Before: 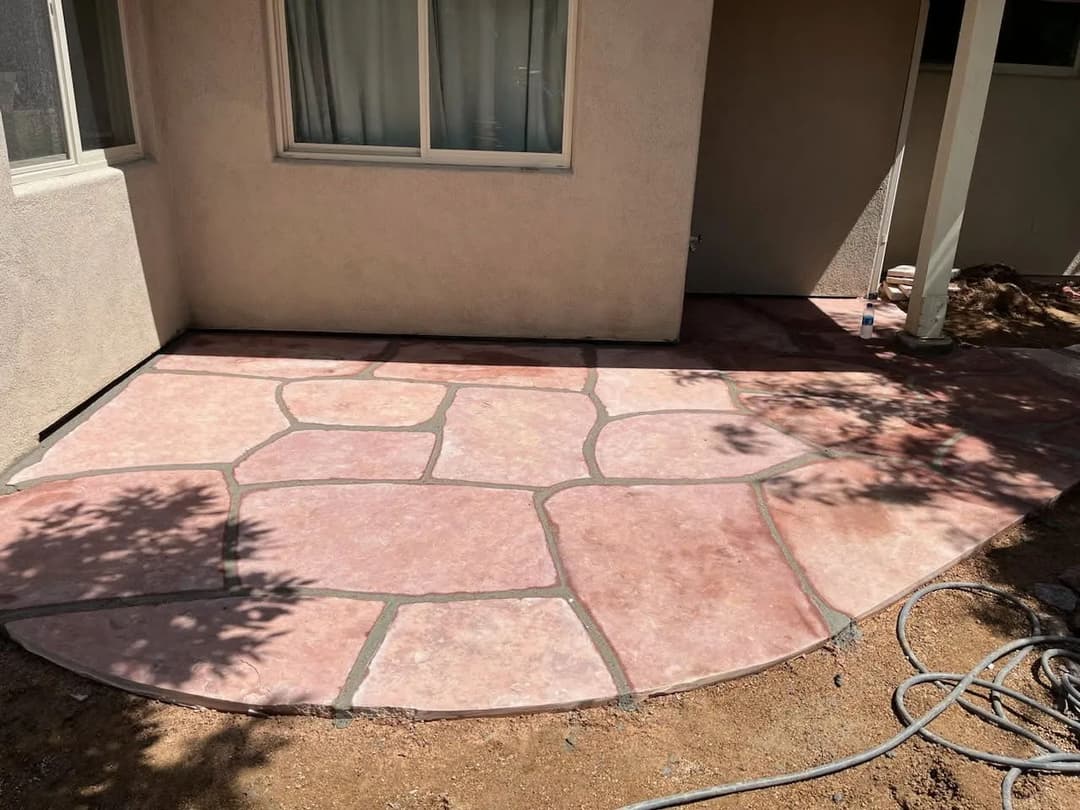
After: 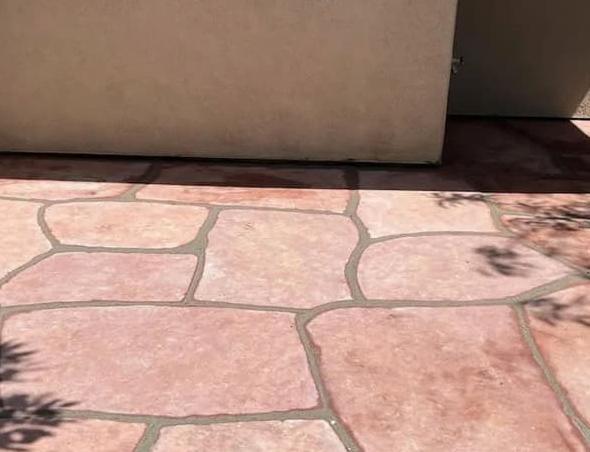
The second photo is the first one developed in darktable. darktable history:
crop and rotate: left 22.128%, top 22.04%, right 23.155%, bottom 22.137%
